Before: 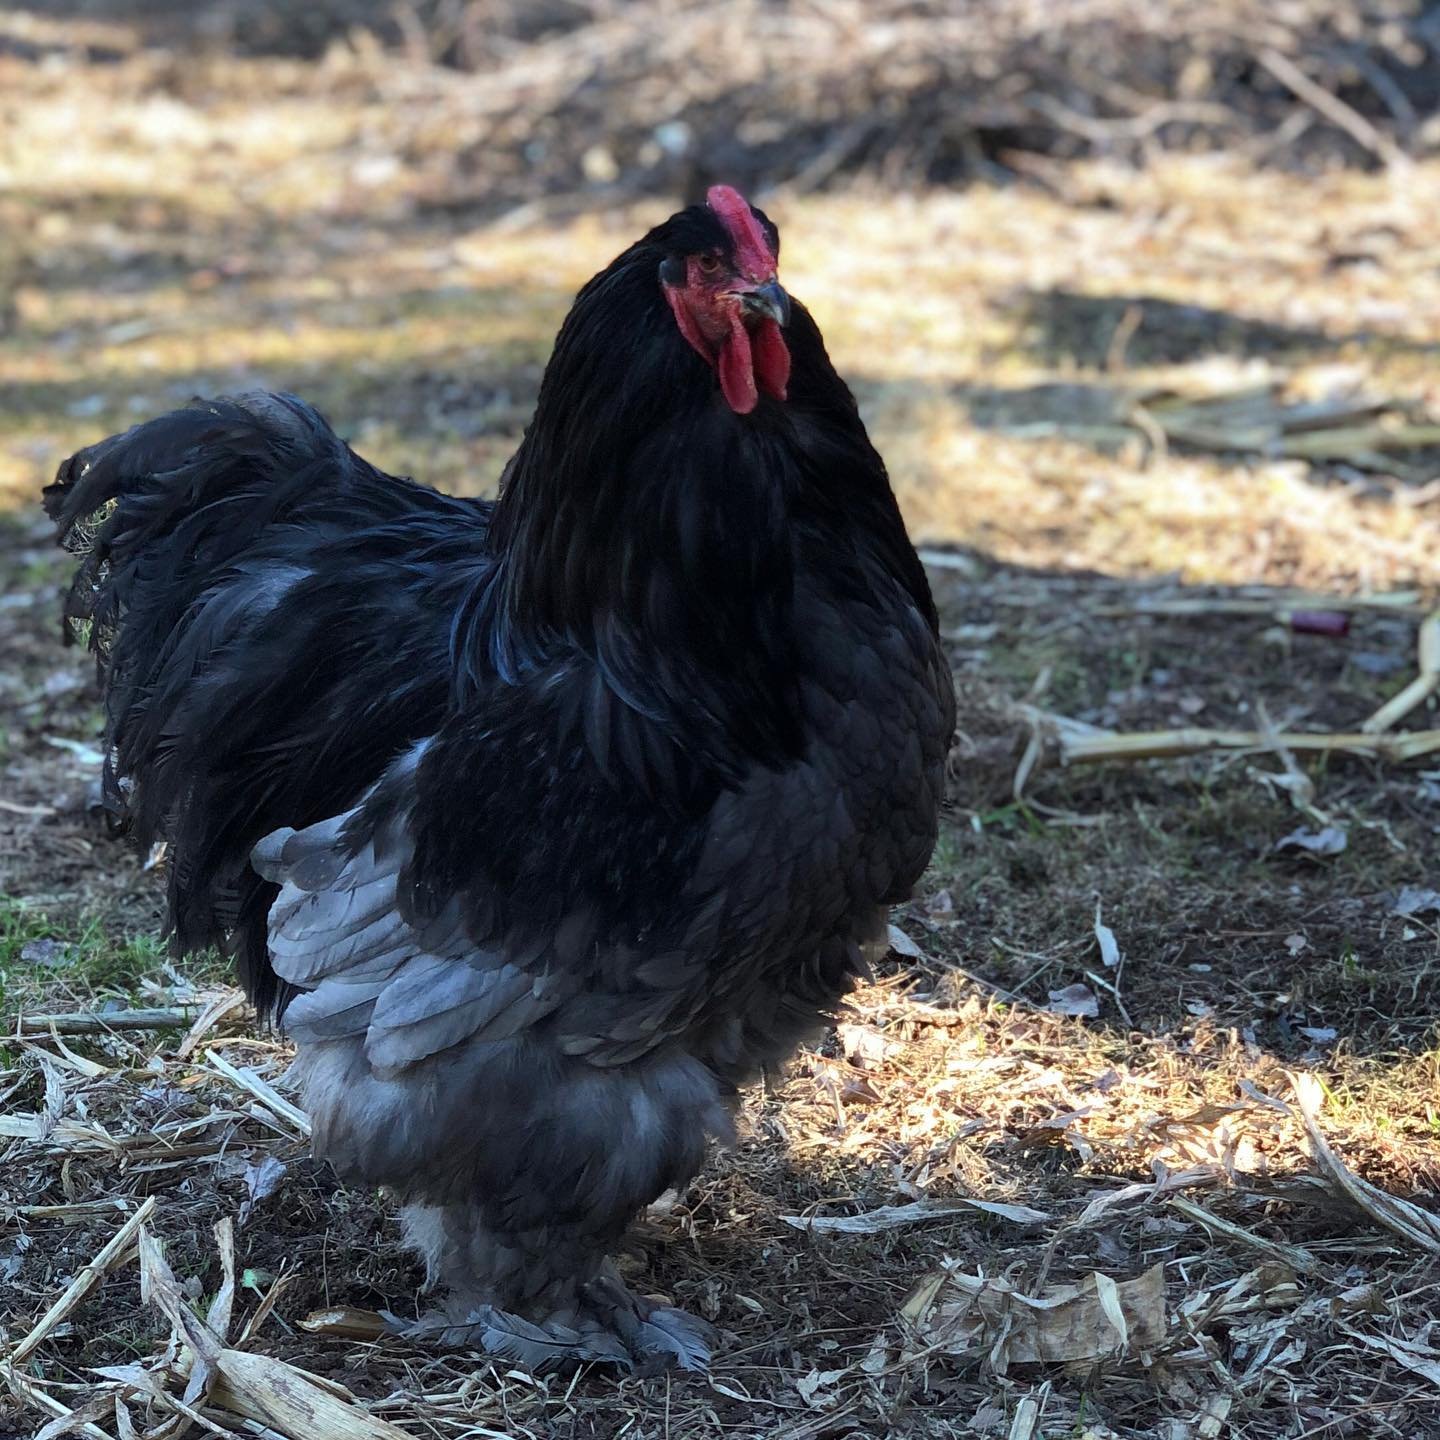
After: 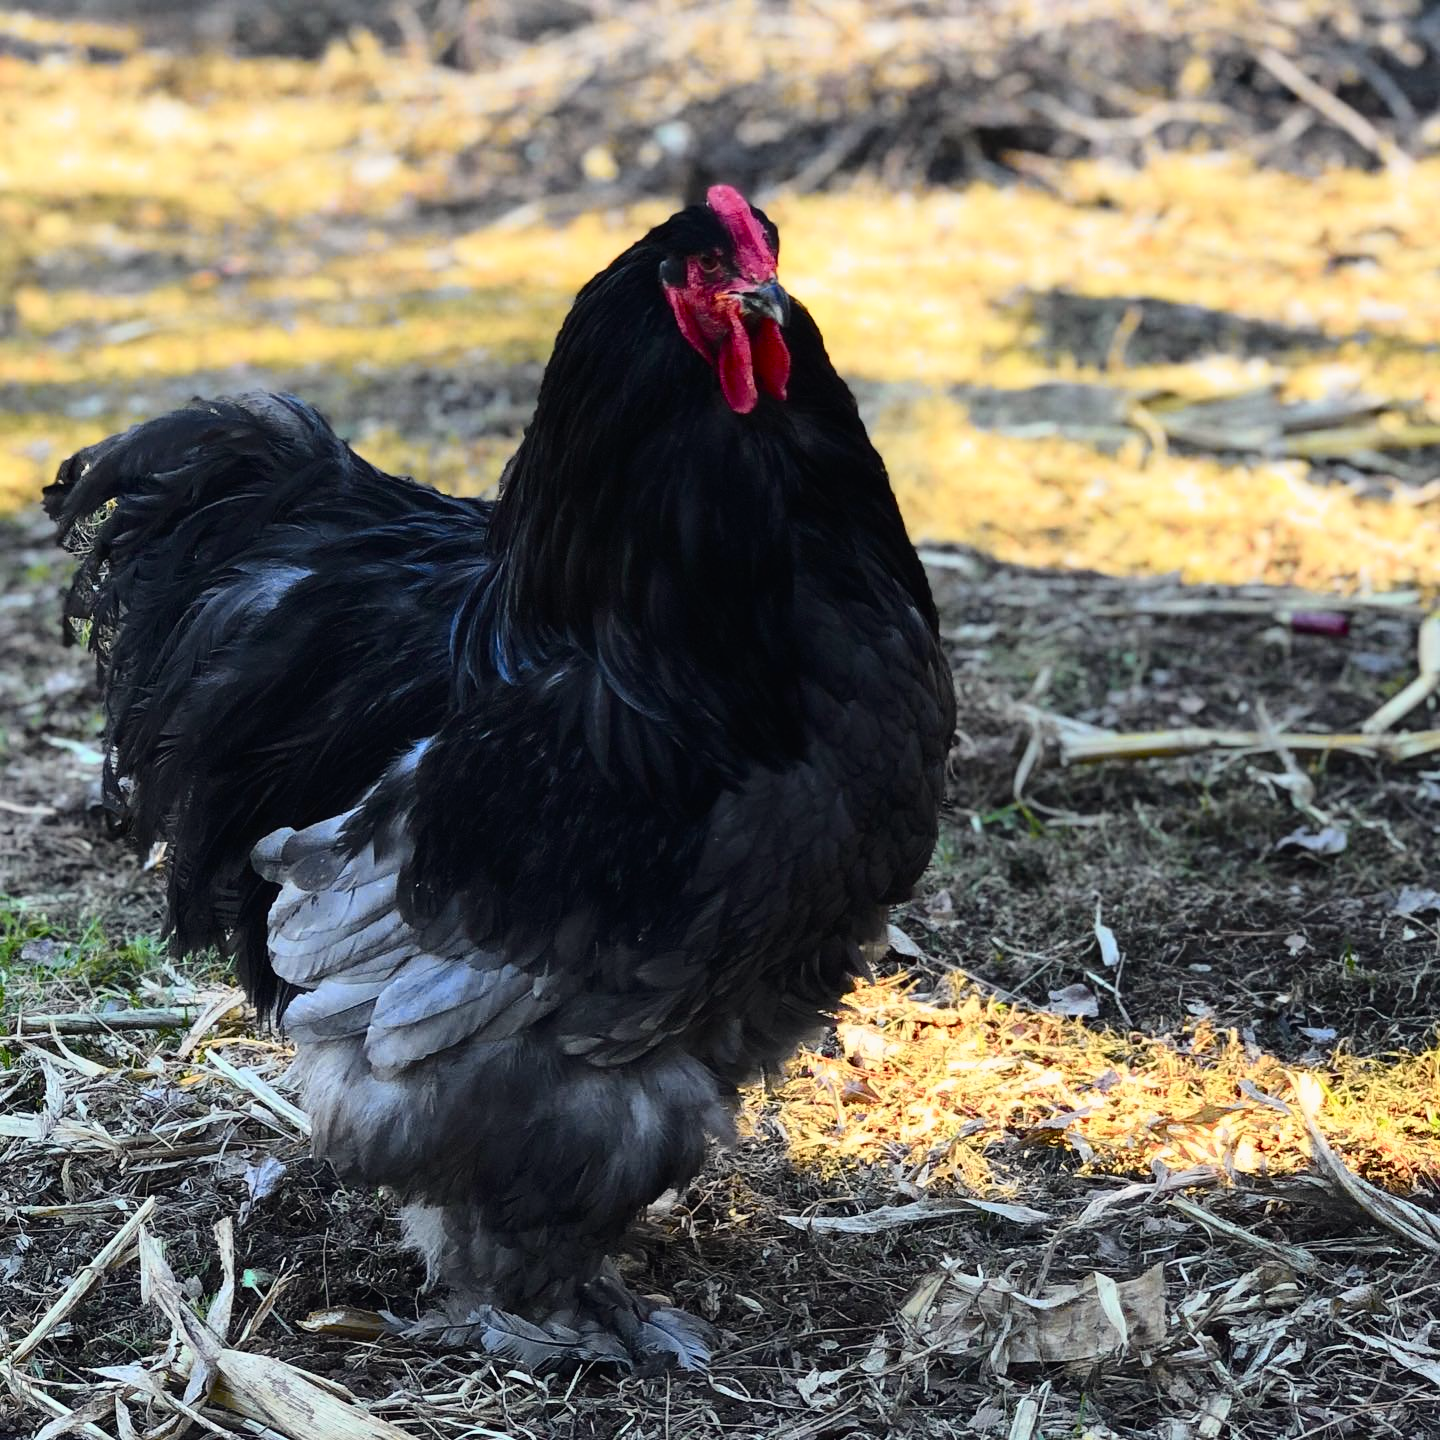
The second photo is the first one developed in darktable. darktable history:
color correction: highlights a* 0.816, highlights b* 2.78, saturation 1.1
tone curve: curves: ch0 [(0, 0.012) (0.037, 0.03) (0.123, 0.092) (0.19, 0.157) (0.269, 0.27) (0.48, 0.57) (0.595, 0.695) (0.718, 0.823) (0.855, 0.913) (1, 0.982)]; ch1 [(0, 0) (0.243, 0.245) (0.422, 0.415) (0.493, 0.495) (0.508, 0.506) (0.536, 0.542) (0.569, 0.611) (0.611, 0.662) (0.769, 0.807) (1, 1)]; ch2 [(0, 0) (0.249, 0.216) (0.349, 0.321) (0.424, 0.442) (0.476, 0.483) (0.498, 0.499) (0.517, 0.519) (0.532, 0.56) (0.569, 0.624) (0.614, 0.667) (0.706, 0.757) (0.808, 0.809) (0.991, 0.968)], color space Lab, independent channels, preserve colors none
